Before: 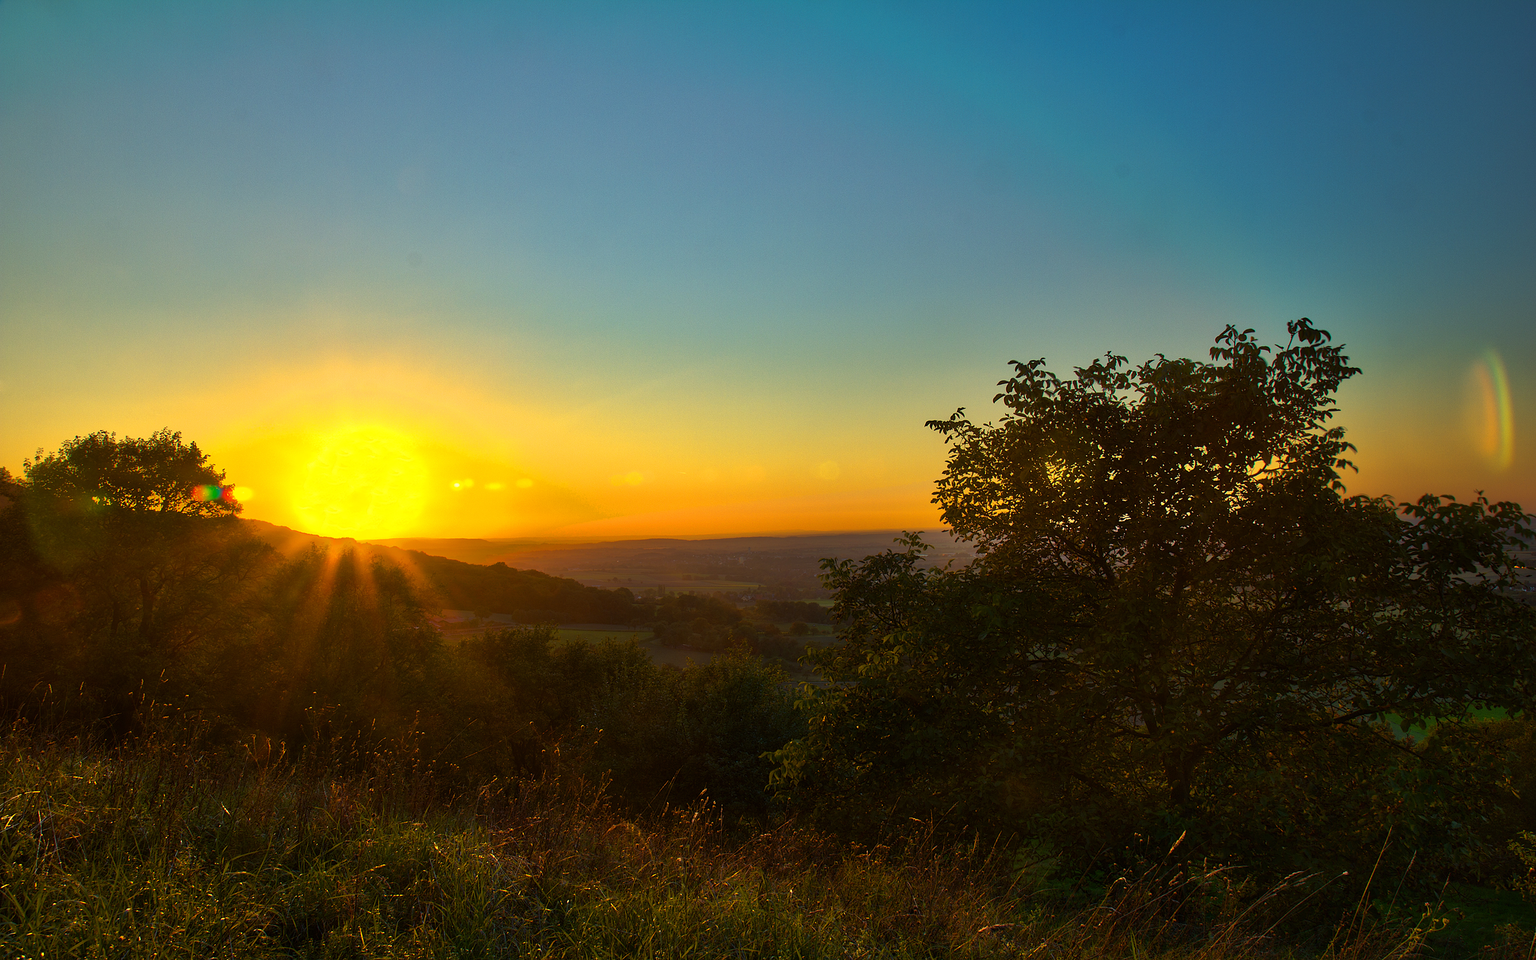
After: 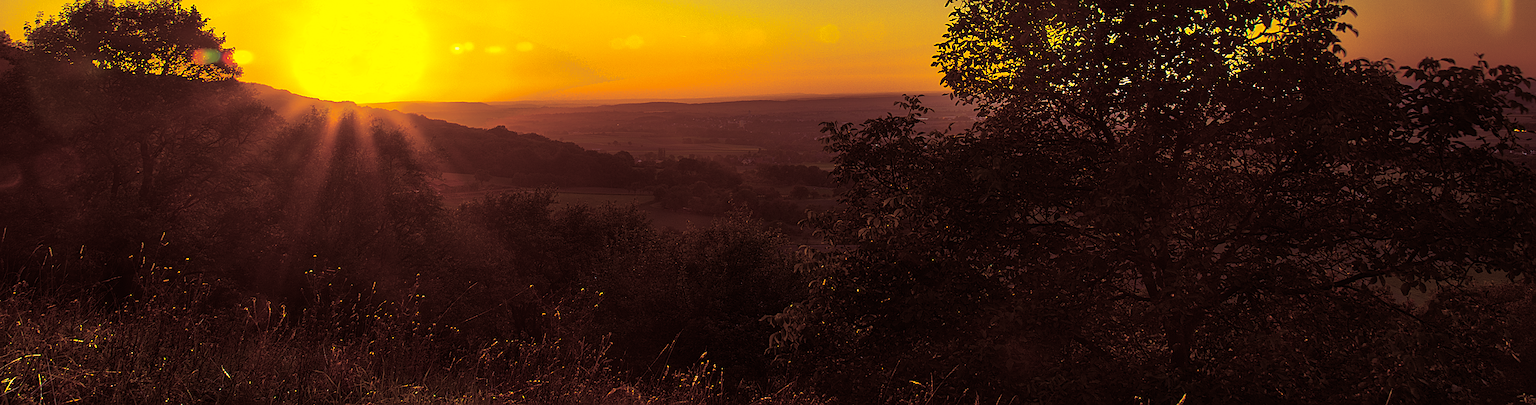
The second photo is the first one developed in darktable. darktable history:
color zones: curves: ch0 [(0, 0.5) (0.143, 0.5) (0.286, 0.5) (0.429, 0.504) (0.571, 0.5) (0.714, 0.509) (0.857, 0.5) (1, 0.5)]; ch1 [(0, 0.425) (0.143, 0.425) (0.286, 0.375) (0.429, 0.405) (0.571, 0.5) (0.714, 0.47) (0.857, 0.425) (1, 0.435)]; ch2 [(0, 0.5) (0.143, 0.5) (0.286, 0.5) (0.429, 0.517) (0.571, 0.5) (0.714, 0.51) (0.857, 0.5) (1, 0.5)]
sharpen: on, module defaults
split-toning: highlights › hue 187.2°, highlights › saturation 0.83, balance -68.05, compress 56.43%
color balance rgb: linear chroma grading › global chroma 15%, perceptual saturation grading › global saturation 30%
color correction: saturation 1.1
crop: top 45.551%, bottom 12.262%
